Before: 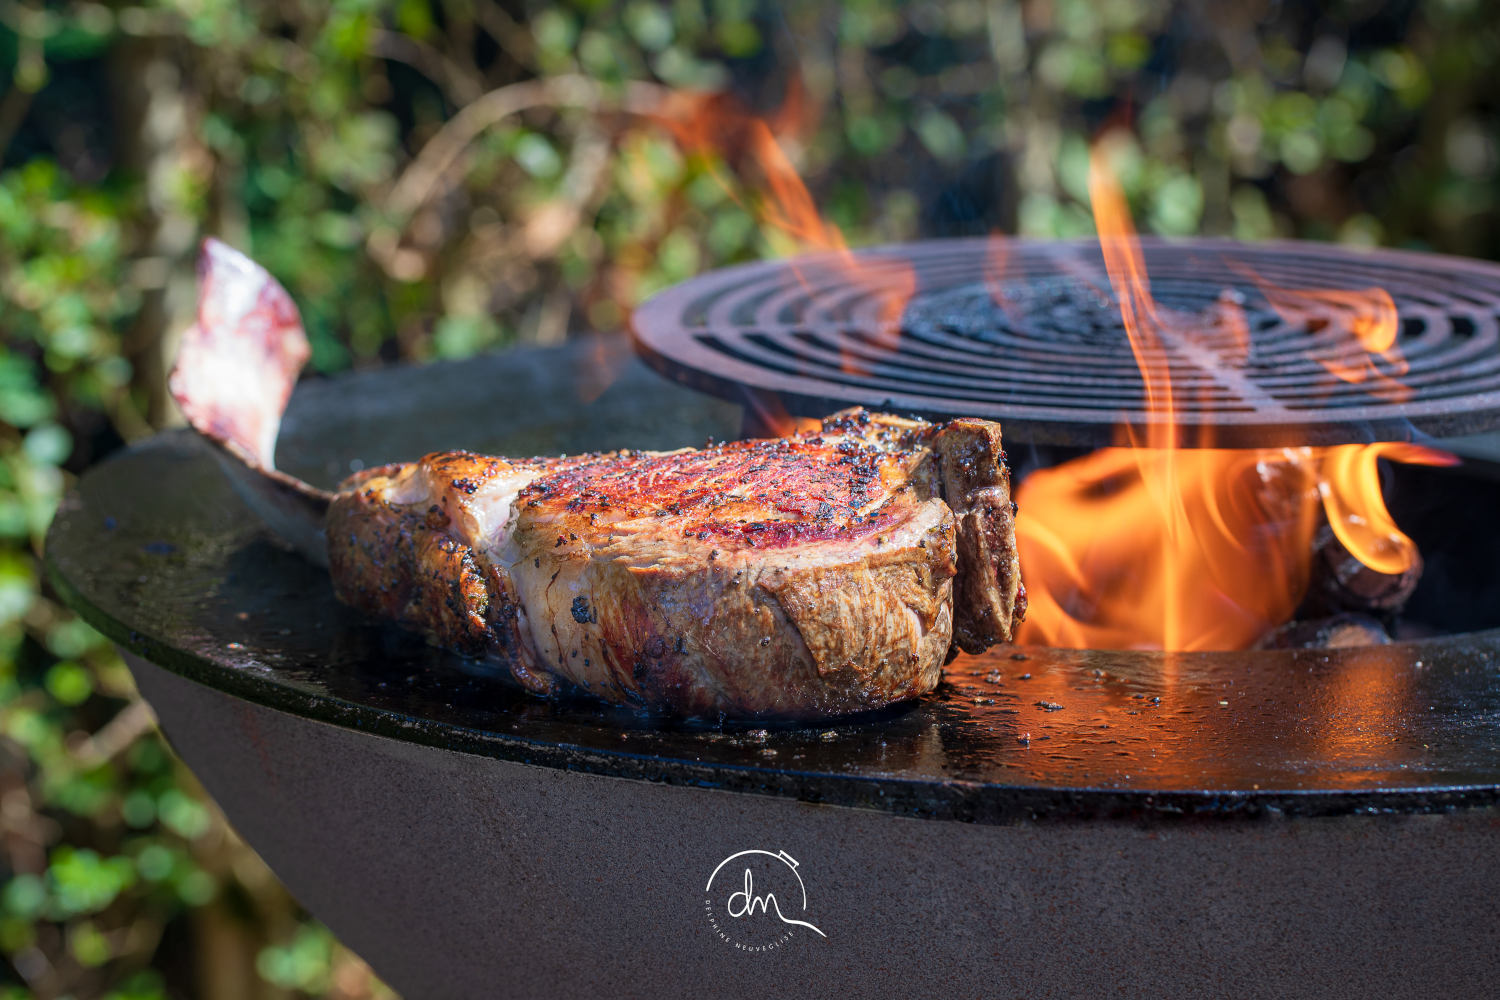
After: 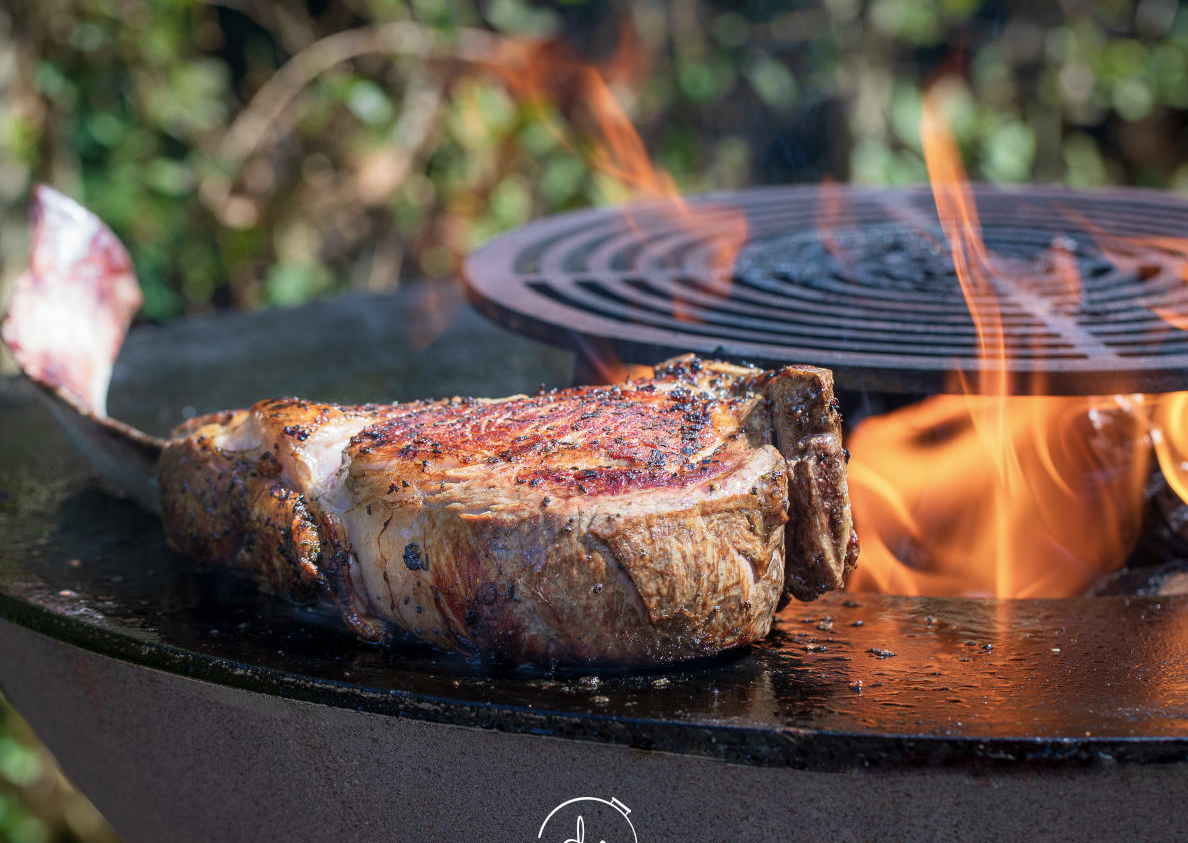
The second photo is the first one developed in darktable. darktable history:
color correction: saturation 0.85
crop: left 11.225%, top 5.381%, right 9.565%, bottom 10.314%
